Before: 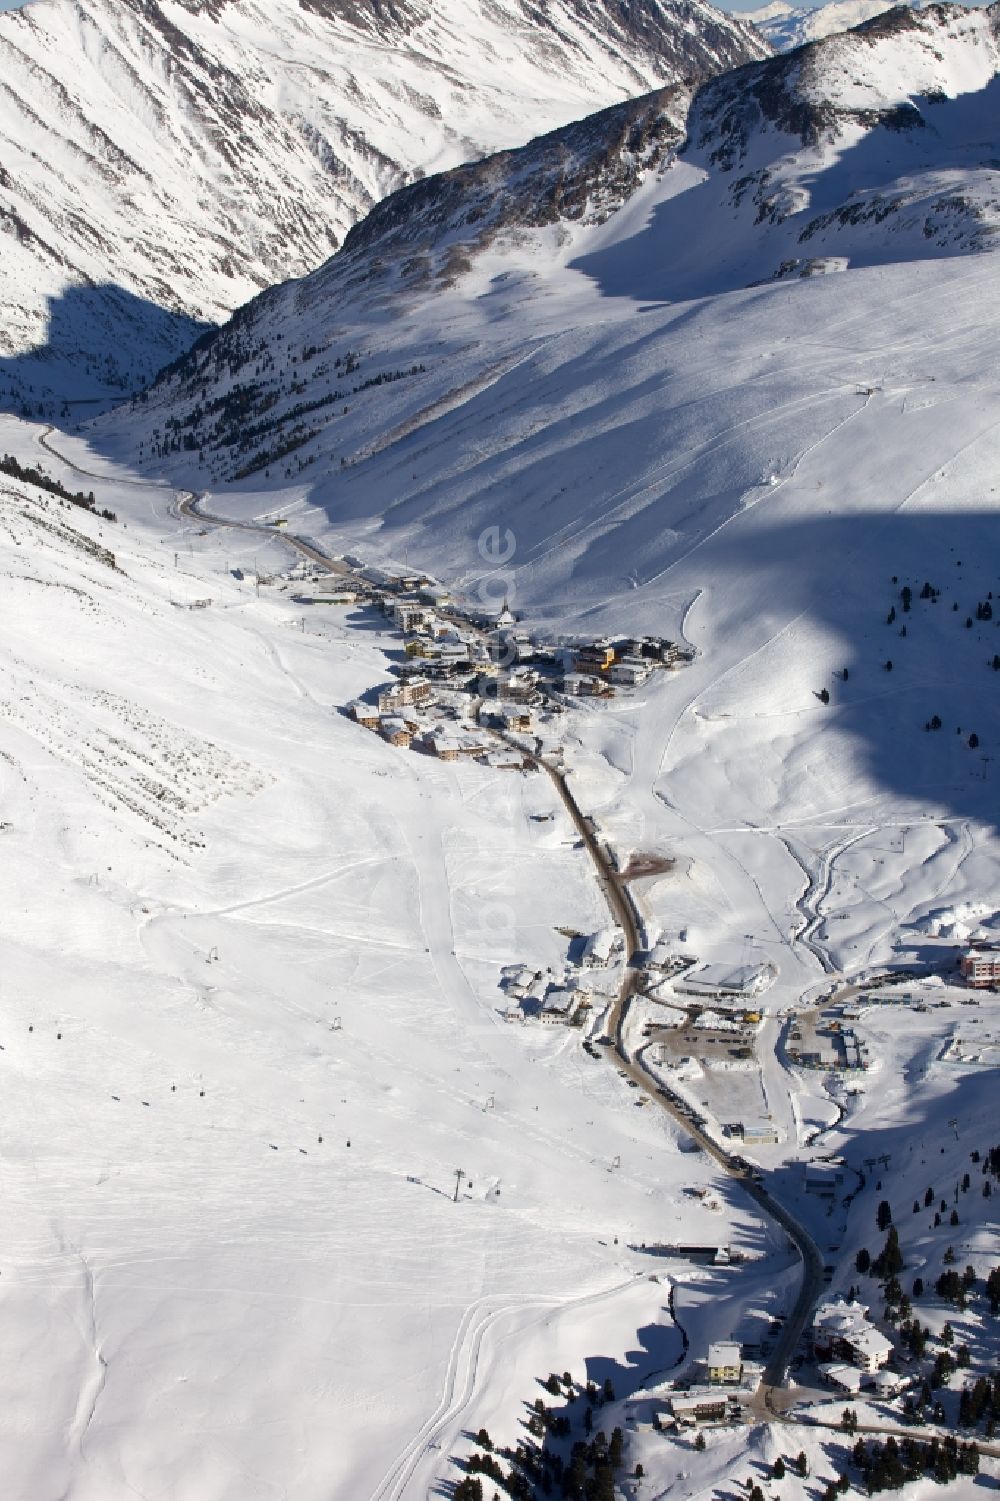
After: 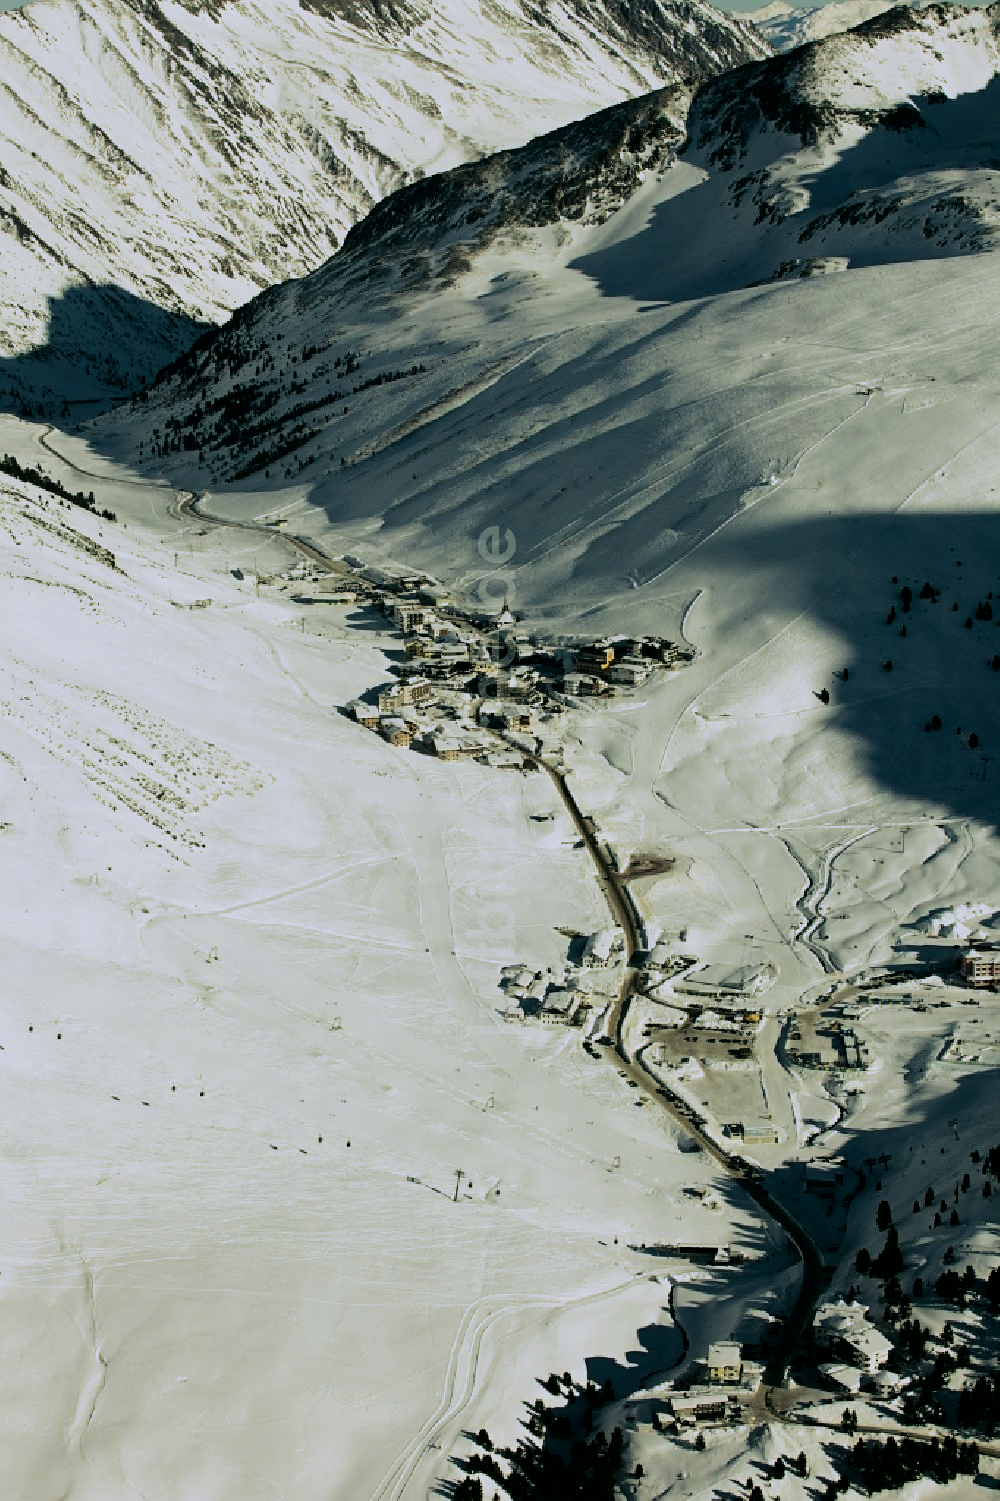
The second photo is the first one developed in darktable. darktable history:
filmic rgb: black relative exposure -5 EV, hardness 2.88, contrast 1.3, highlights saturation mix -30%
sharpen: amount 0.2
rgb curve: curves: ch0 [(0.123, 0.061) (0.995, 0.887)]; ch1 [(0.06, 0.116) (1, 0.906)]; ch2 [(0, 0) (0.824, 0.69) (1, 1)], mode RGB, independent channels, compensate middle gray true
